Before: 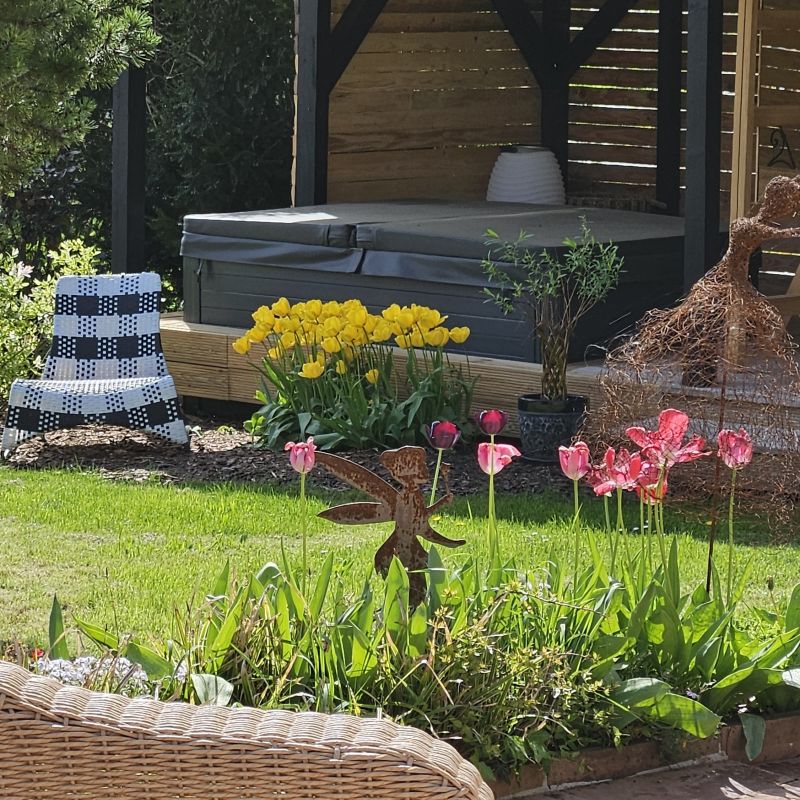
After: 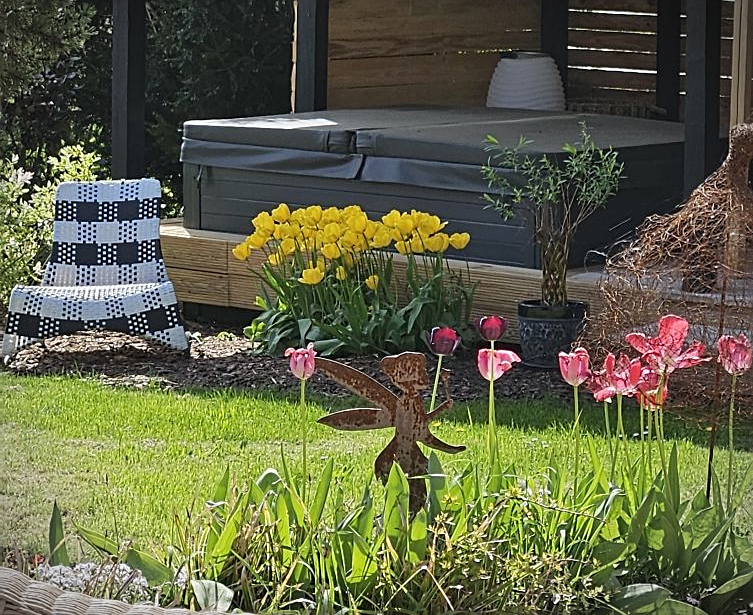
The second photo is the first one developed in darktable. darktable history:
sharpen: on, module defaults
vignetting: fall-off start 89.08%, fall-off radius 44.18%, width/height ratio 1.16, unbound false
crop and rotate: angle 0.03°, top 11.763%, right 5.785%, bottom 11.286%
